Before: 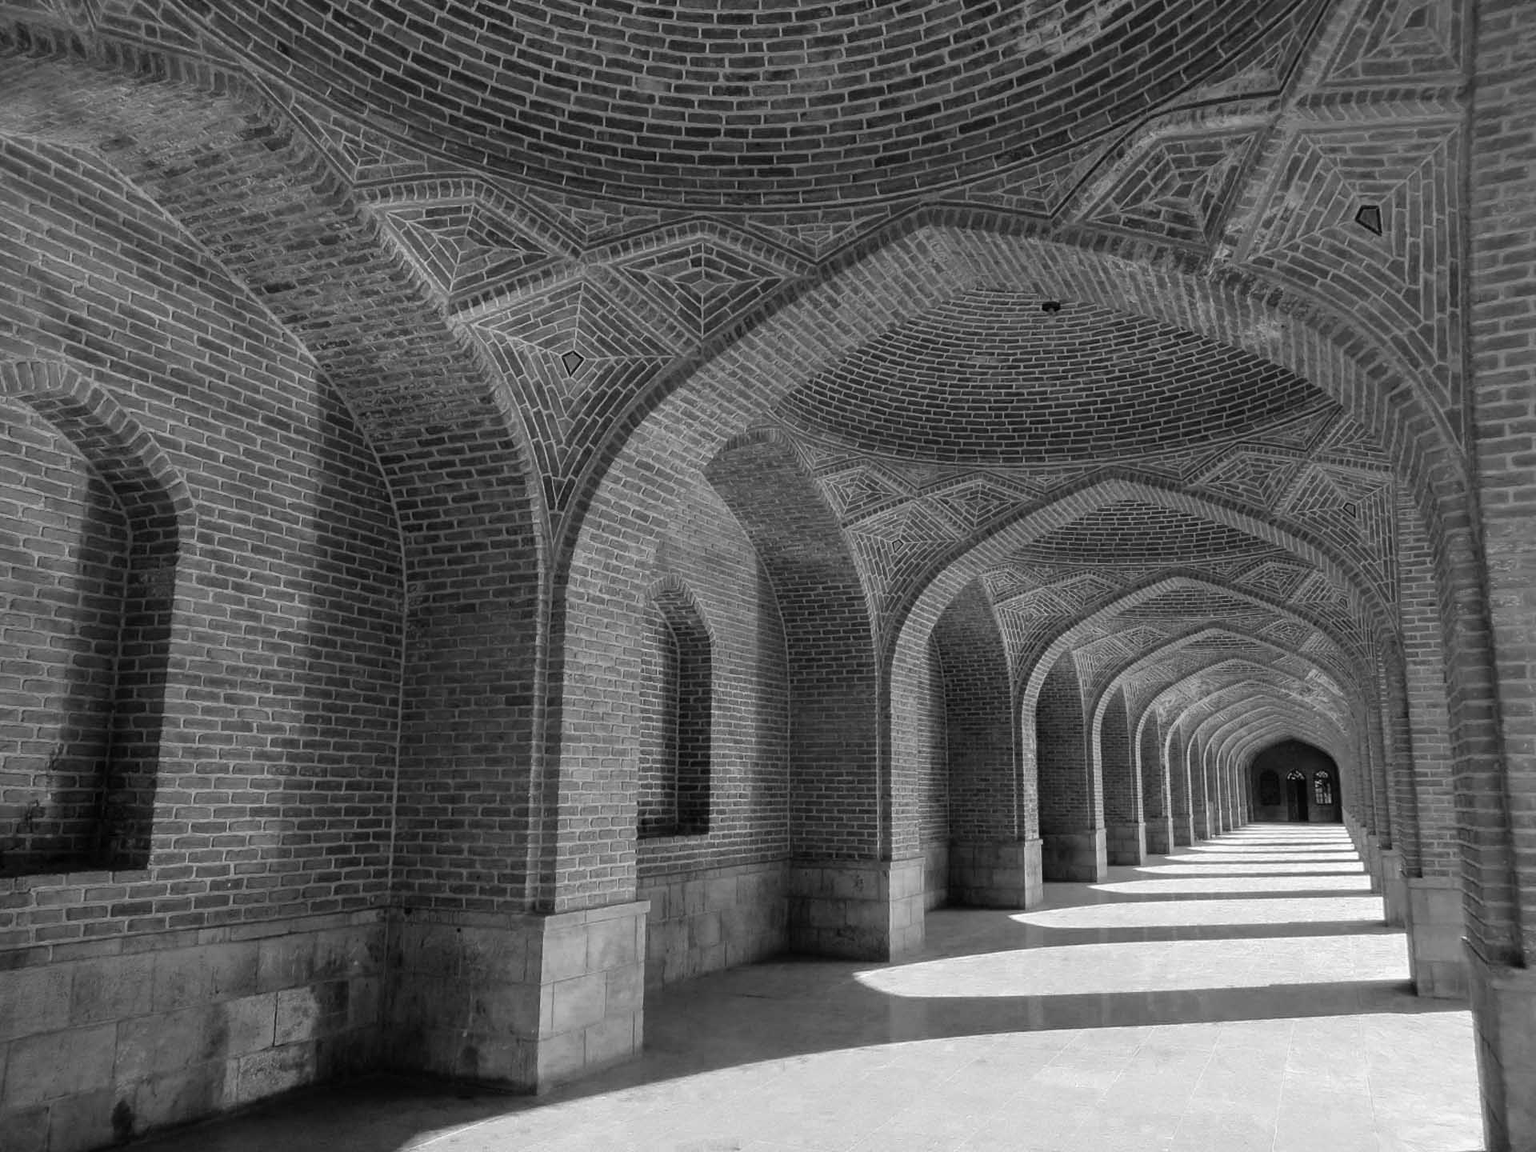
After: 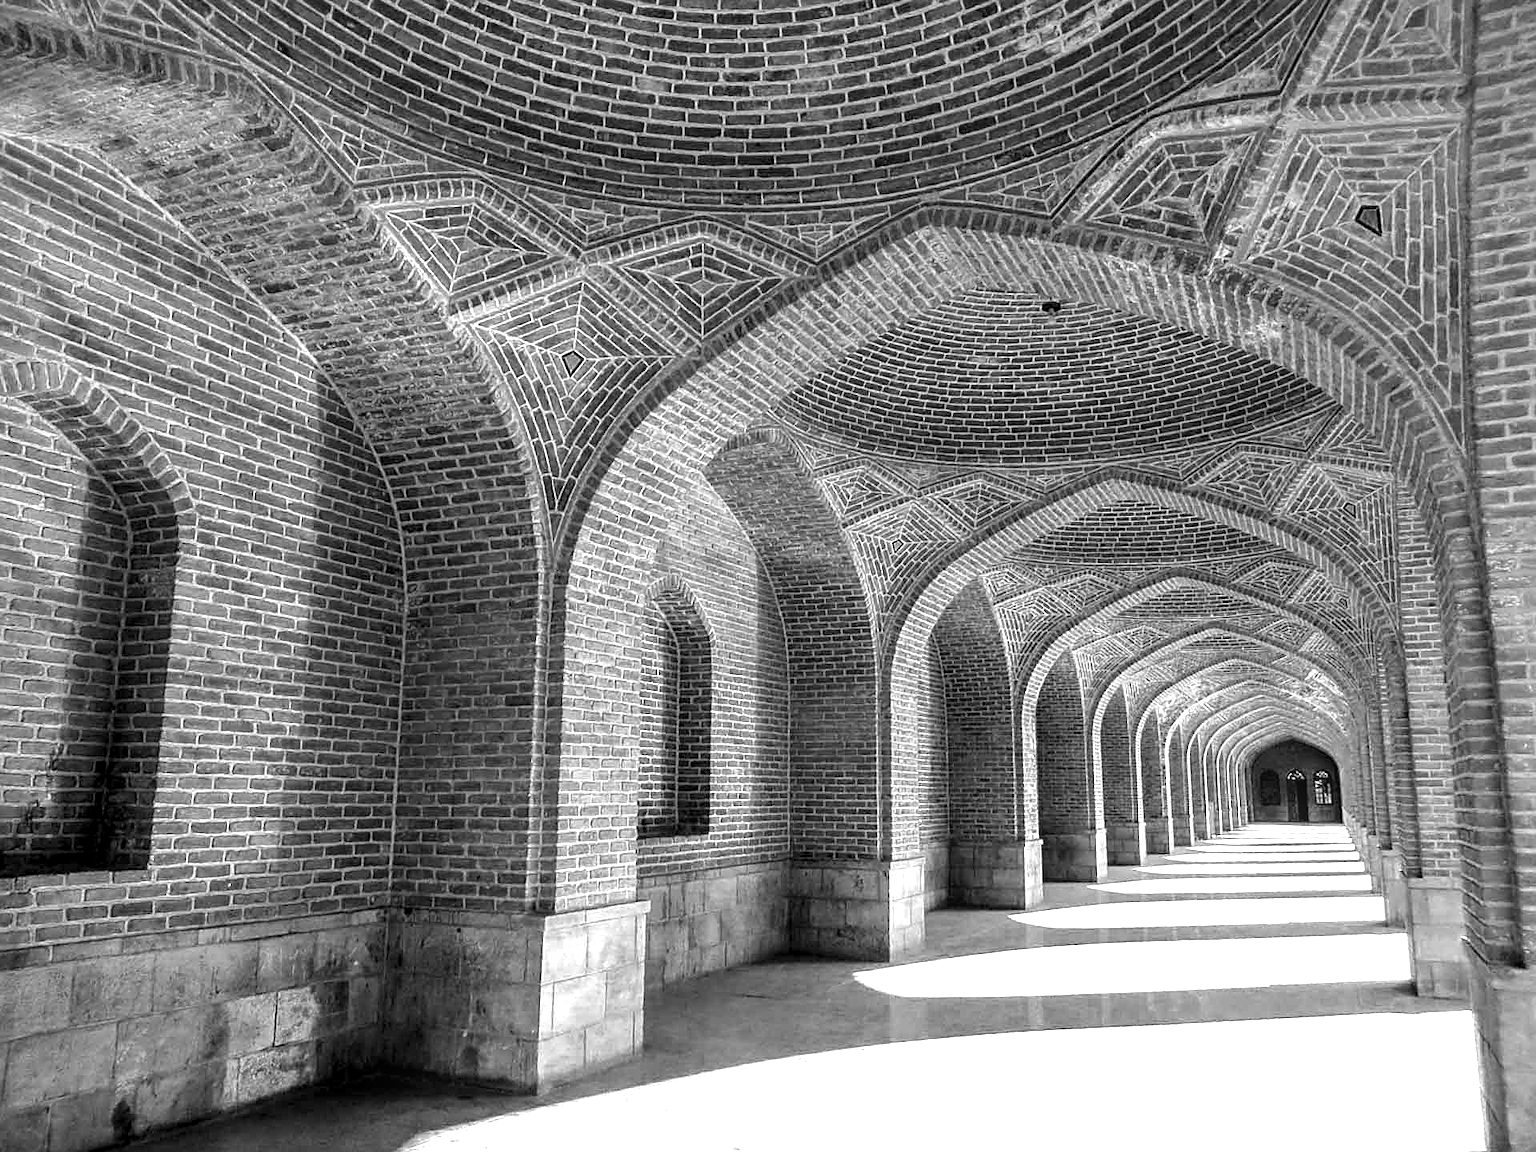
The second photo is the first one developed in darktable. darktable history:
local contrast: on, module defaults
sharpen: on, module defaults
exposure: black level correction 0, exposure 1.001 EV, compensate highlight preservation false
levels: levels [0.062, 0.494, 0.925]
